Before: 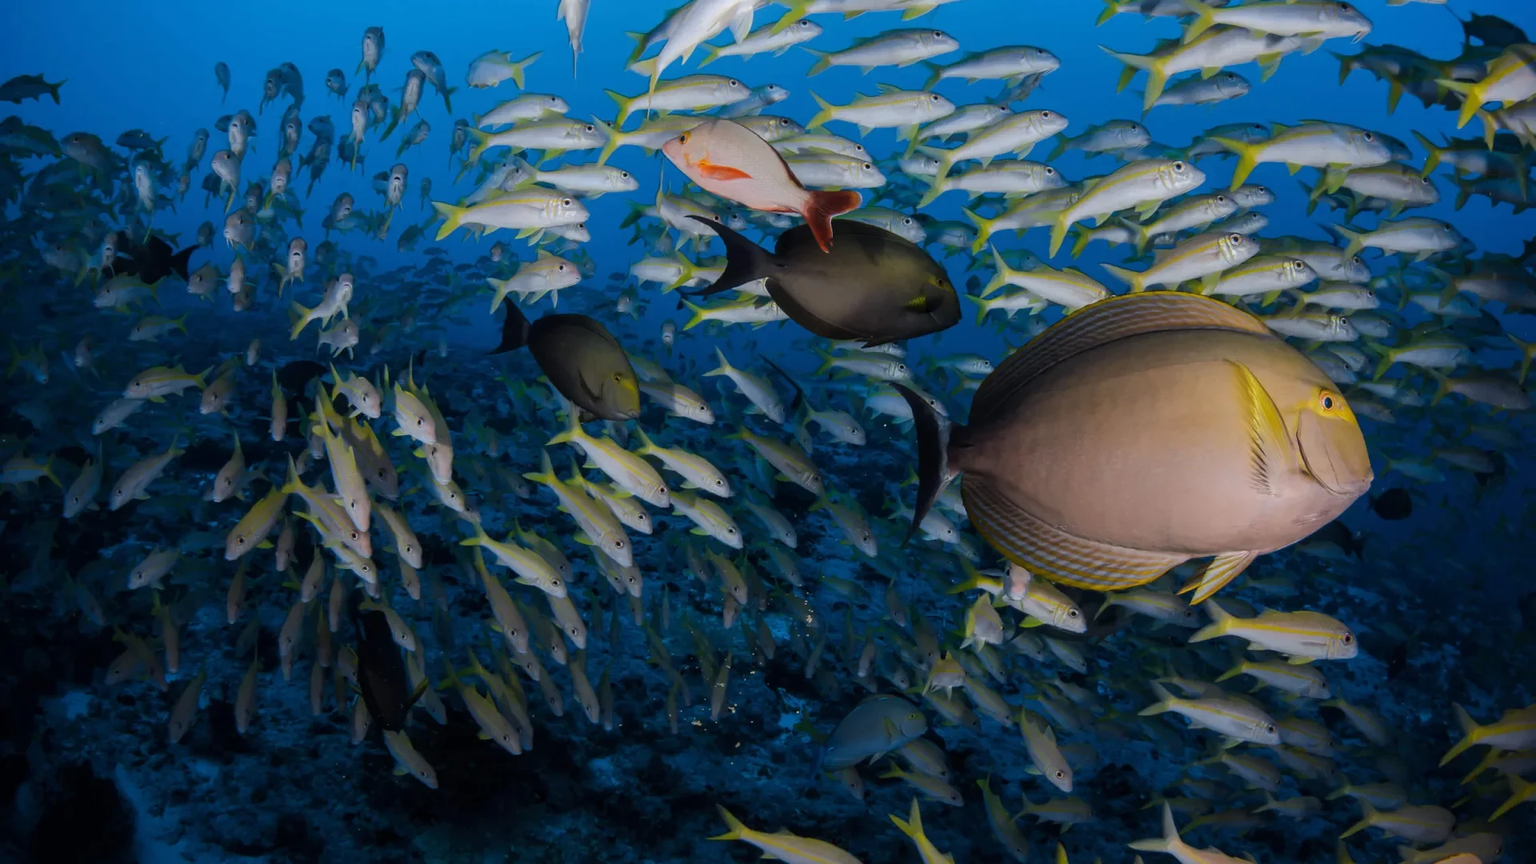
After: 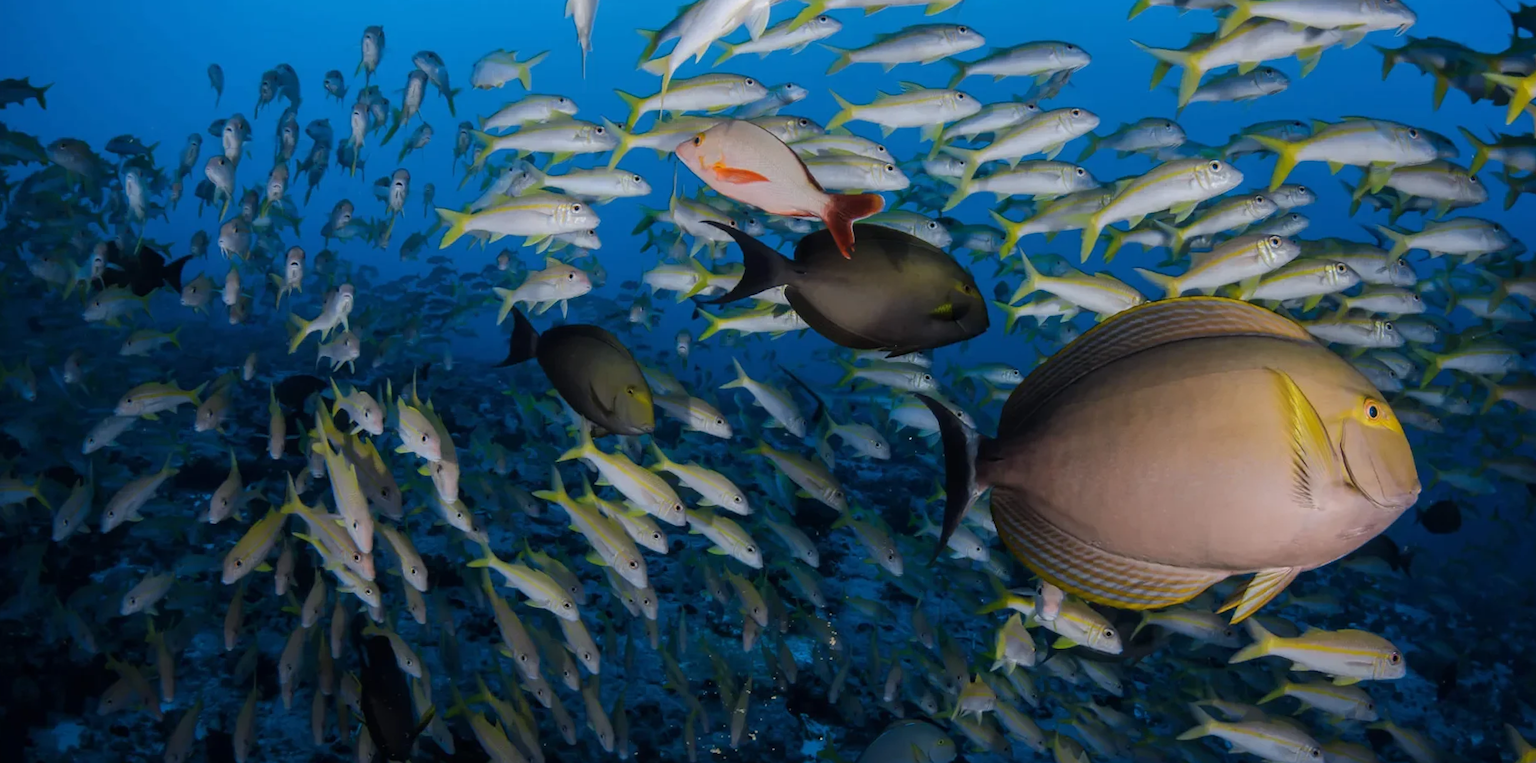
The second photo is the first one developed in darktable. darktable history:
crop and rotate: angle 0.392°, left 0.316%, right 2.756%, bottom 14.279%
